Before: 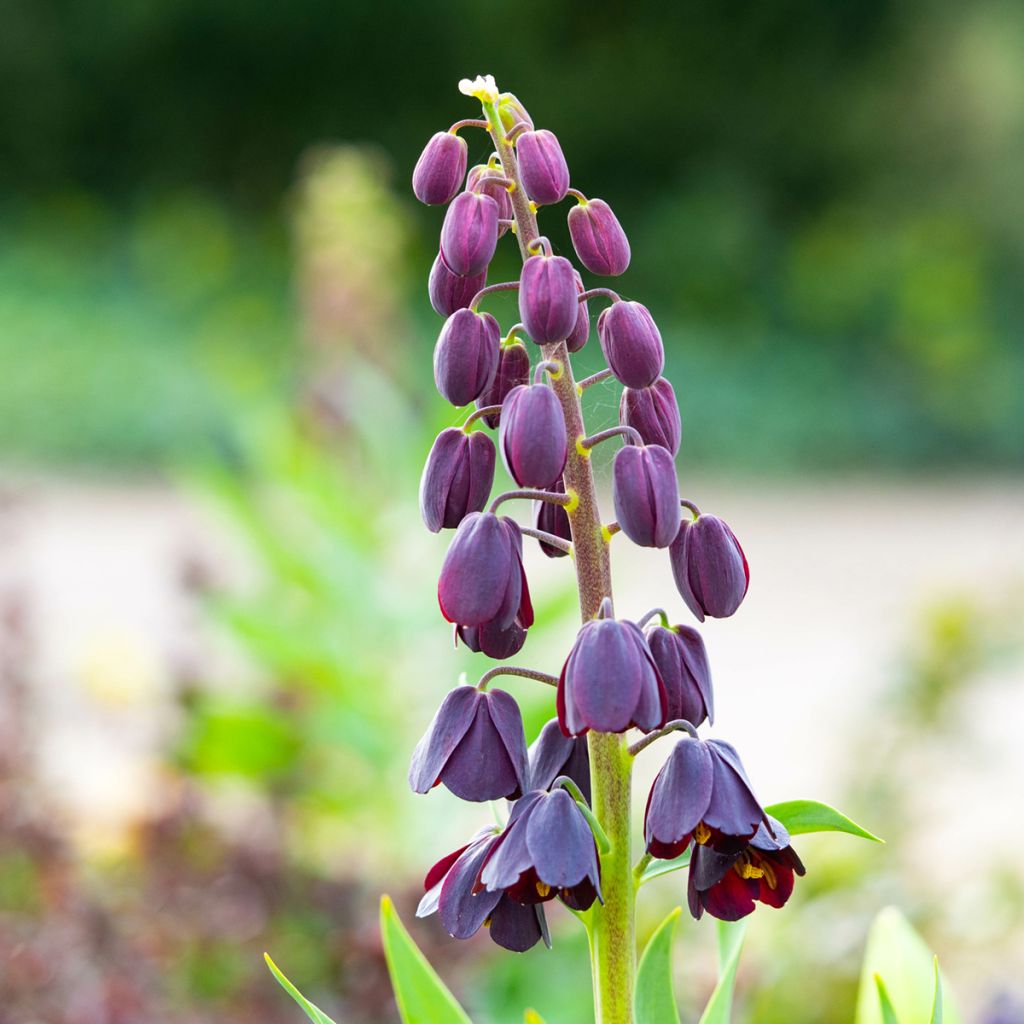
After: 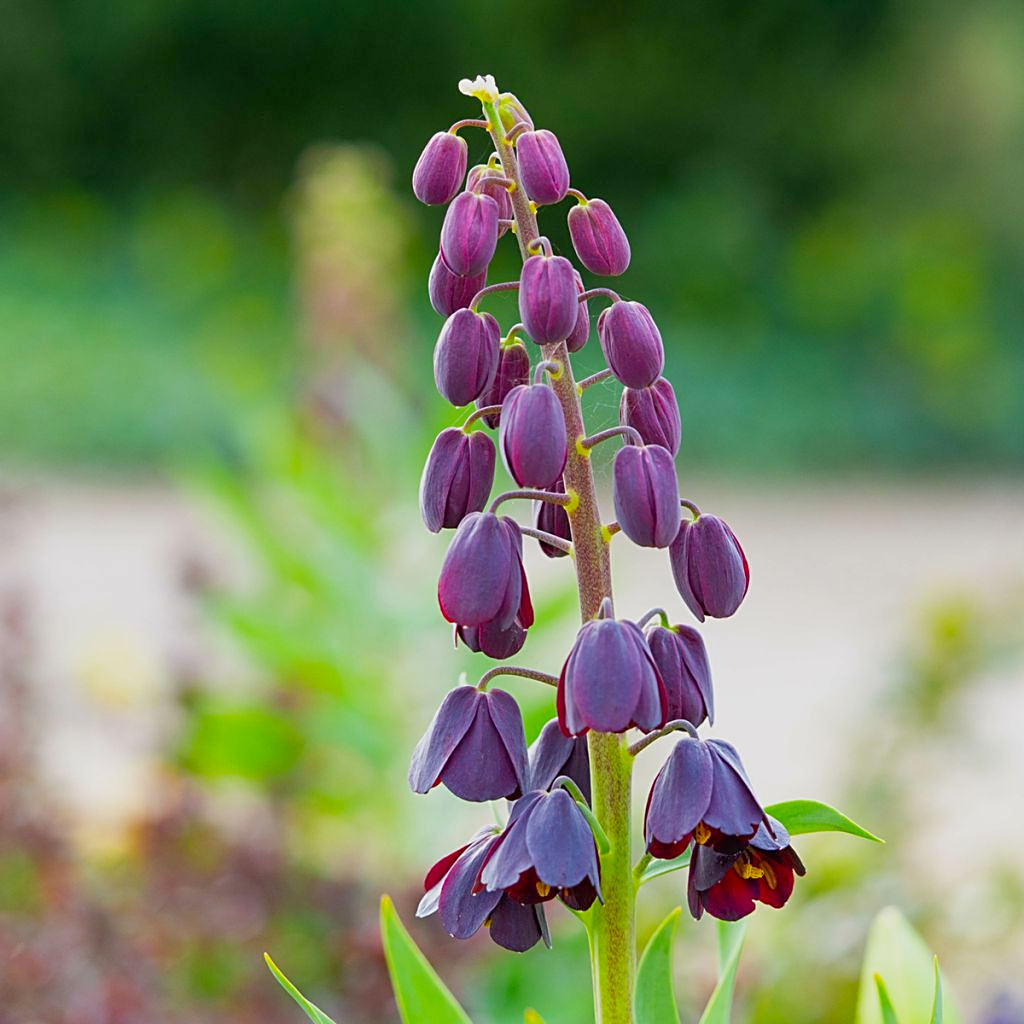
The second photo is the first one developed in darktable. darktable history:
contrast brightness saturation: contrast 0.036, saturation 0.156
sharpen: on, module defaults
tone equalizer: -8 EV 0.218 EV, -7 EV 0.438 EV, -6 EV 0.421 EV, -5 EV 0.255 EV, -3 EV -0.265 EV, -2 EV -0.408 EV, -1 EV -0.401 EV, +0 EV -0.266 EV, edges refinement/feathering 500, mask exposure compensation -1.57 EV, preserve details no
